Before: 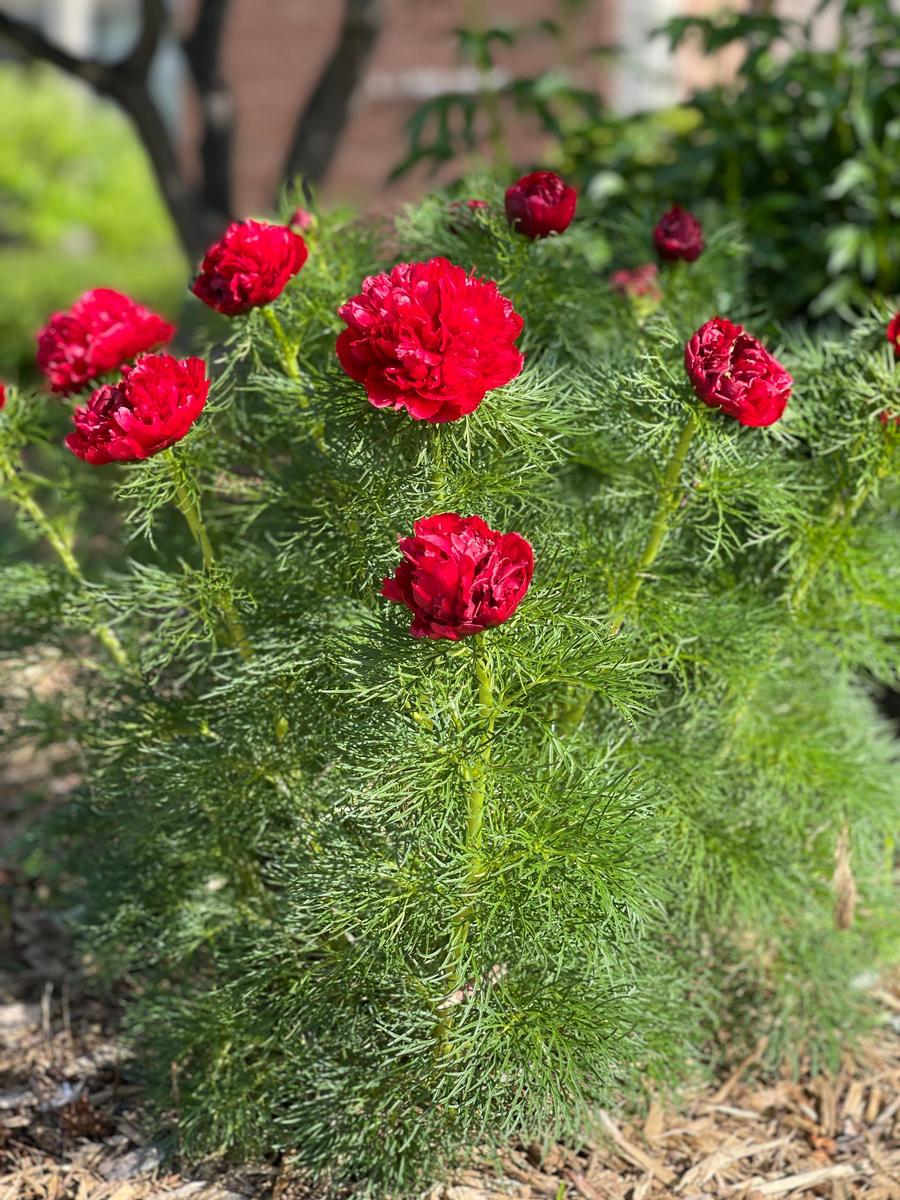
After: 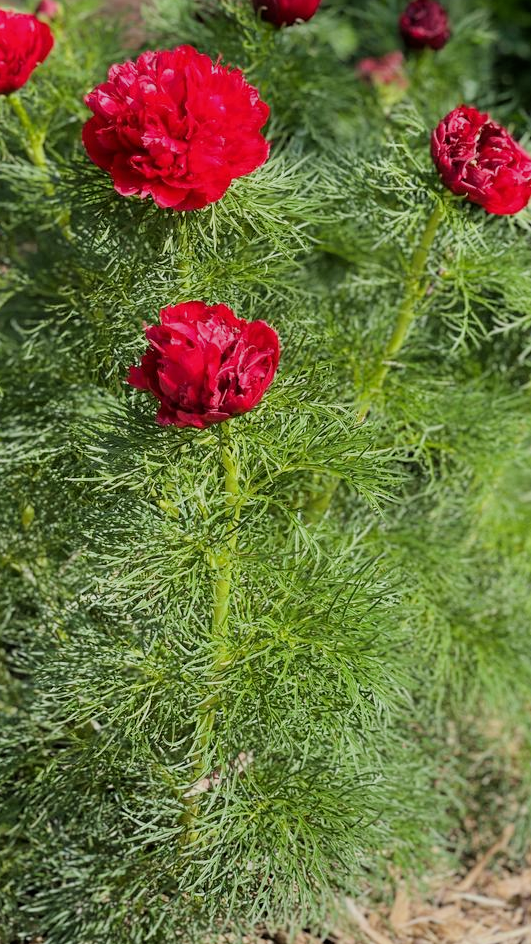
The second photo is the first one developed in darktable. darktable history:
filmic rgb: hardness 4.17
crop and rotate: left 28.256%, top 17.734%, right 12.656%, bottom 3.573%
